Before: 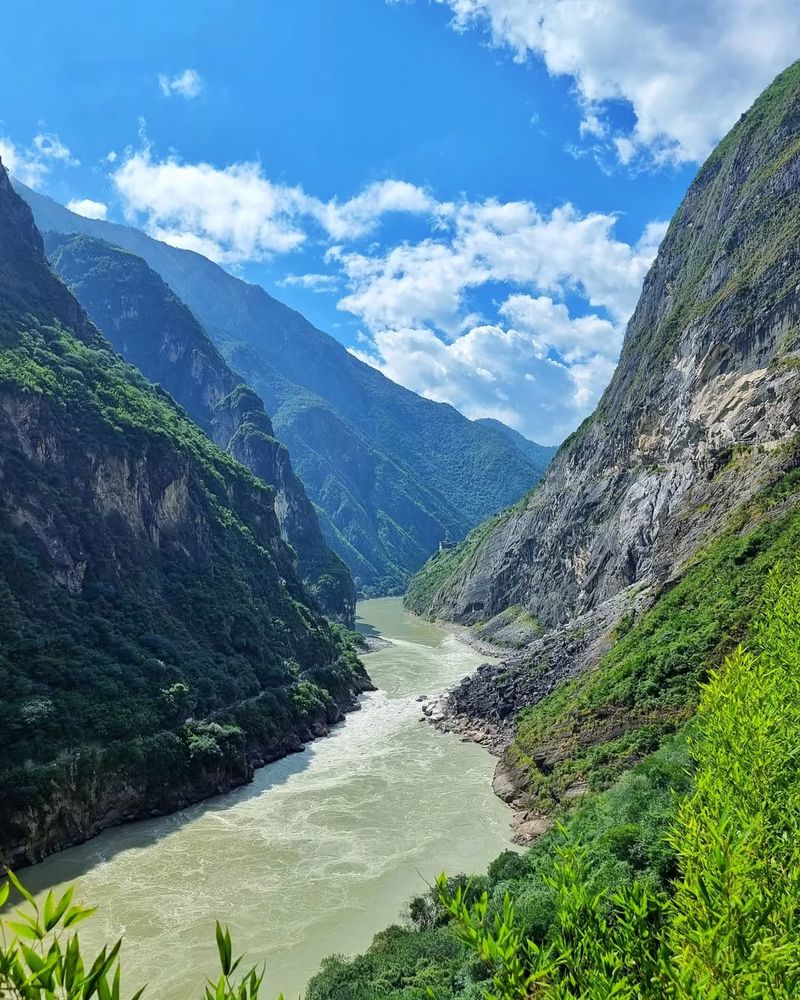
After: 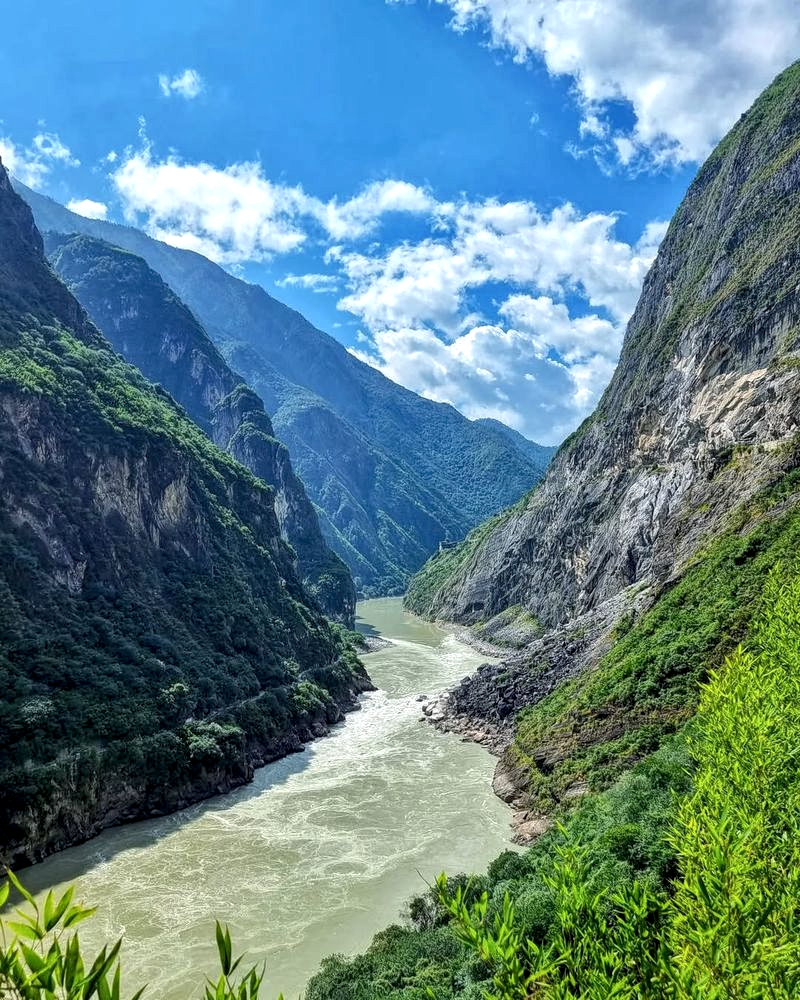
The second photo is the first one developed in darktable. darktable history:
local contrast: highlights 103%, shadows 97%, detail 200%, midtone range 0.2
